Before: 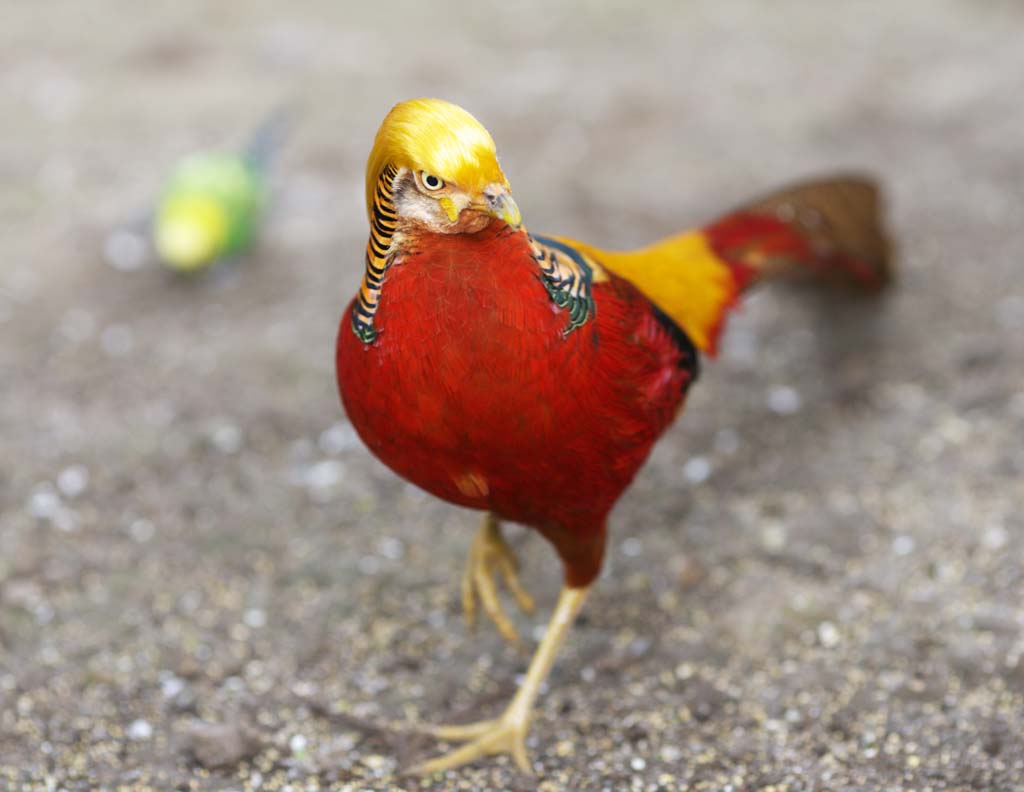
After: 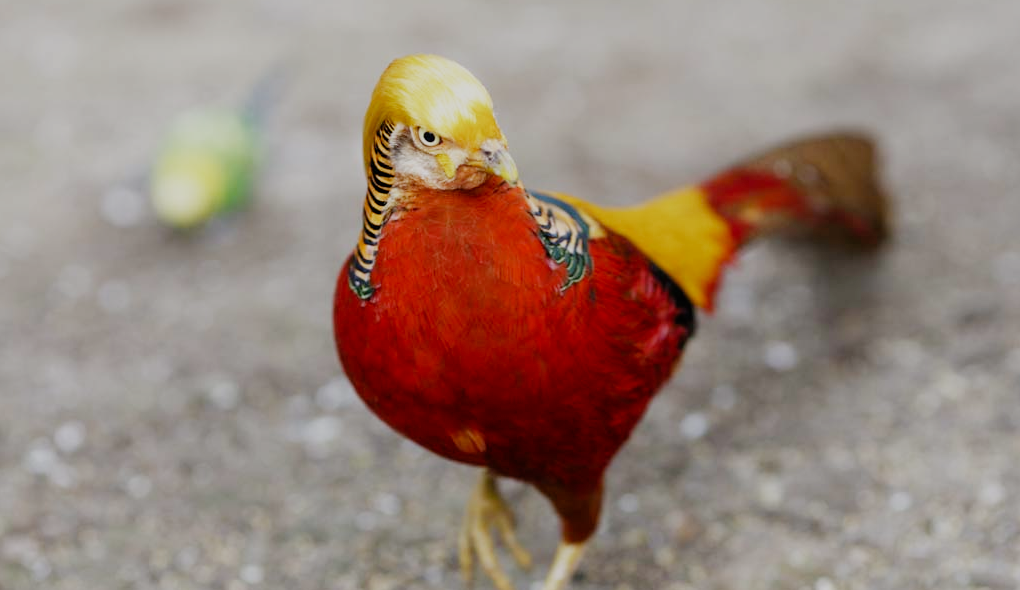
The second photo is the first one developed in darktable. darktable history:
filmic rgb: black relative exposure -7.65 EV, white relative exposure 4.56 EV, hardness 3.61, preserve chrominance no, color science v4 (2020), iterations of high-quality reconstruction 0, contrast in shadows soft
crop: left 0.325%, top 5.568%, bottom 19.847%
